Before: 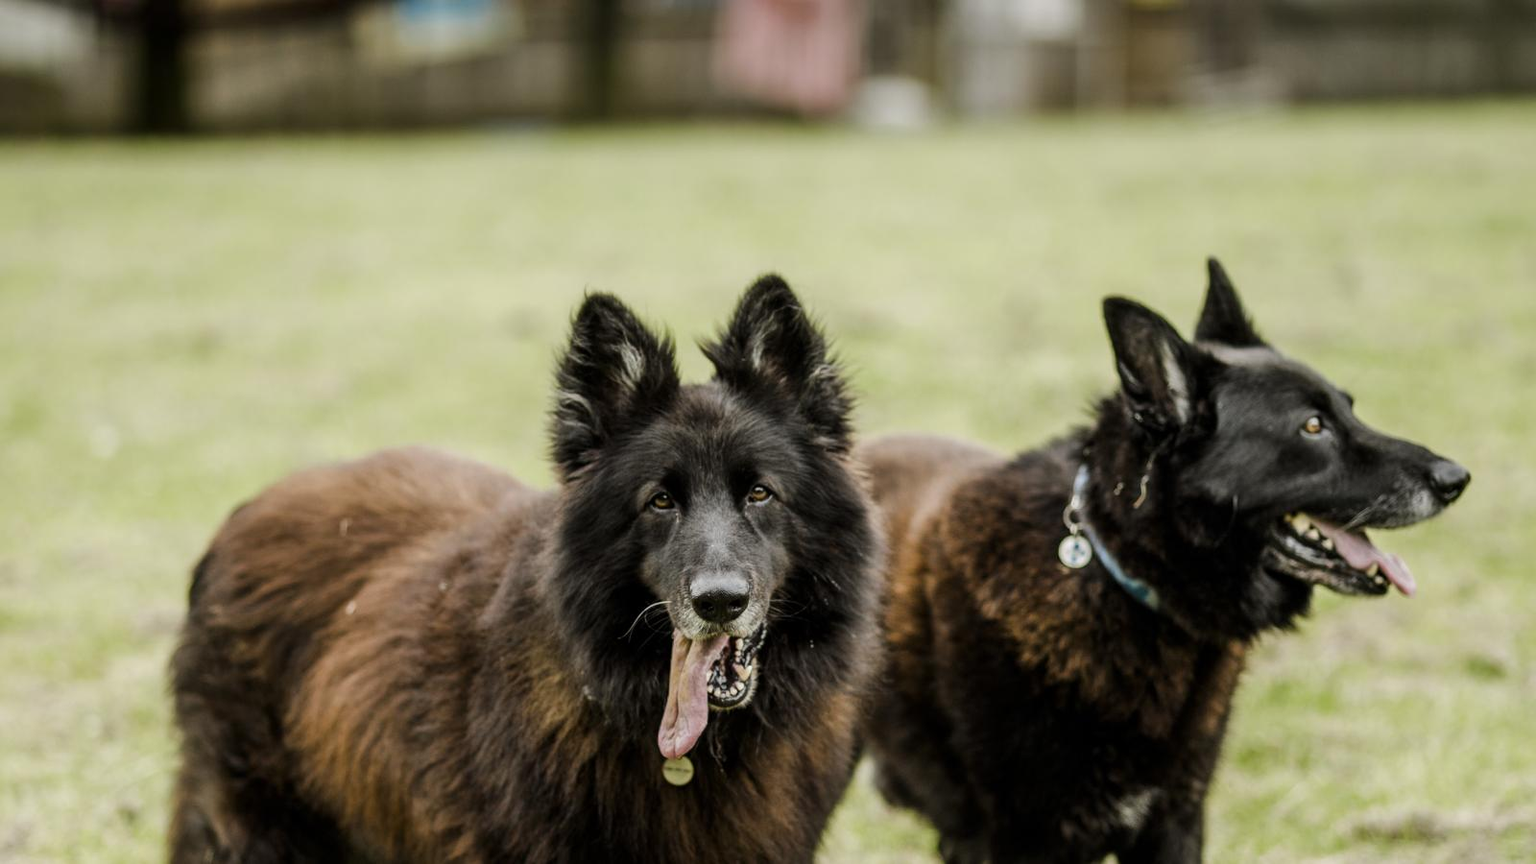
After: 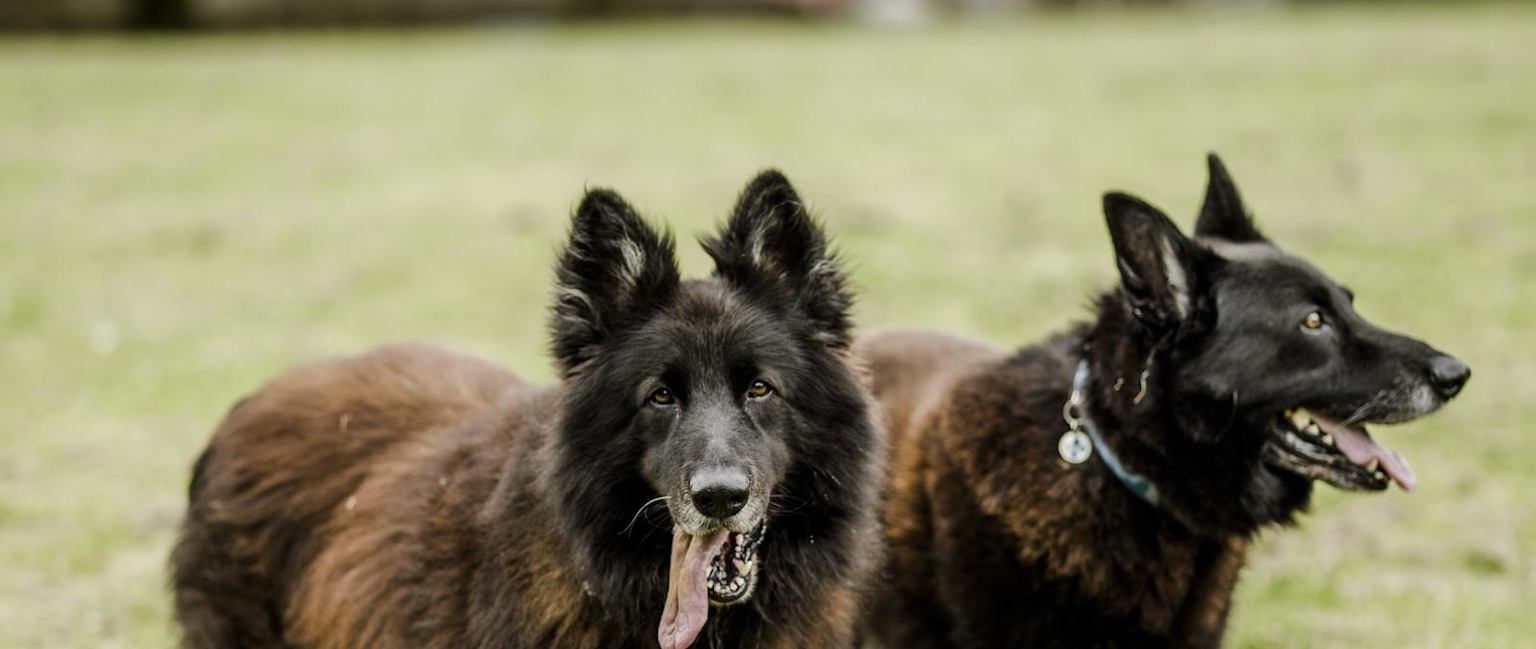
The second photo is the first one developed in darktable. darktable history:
crop and rotate: top 12.215%, bottom 12.561%
